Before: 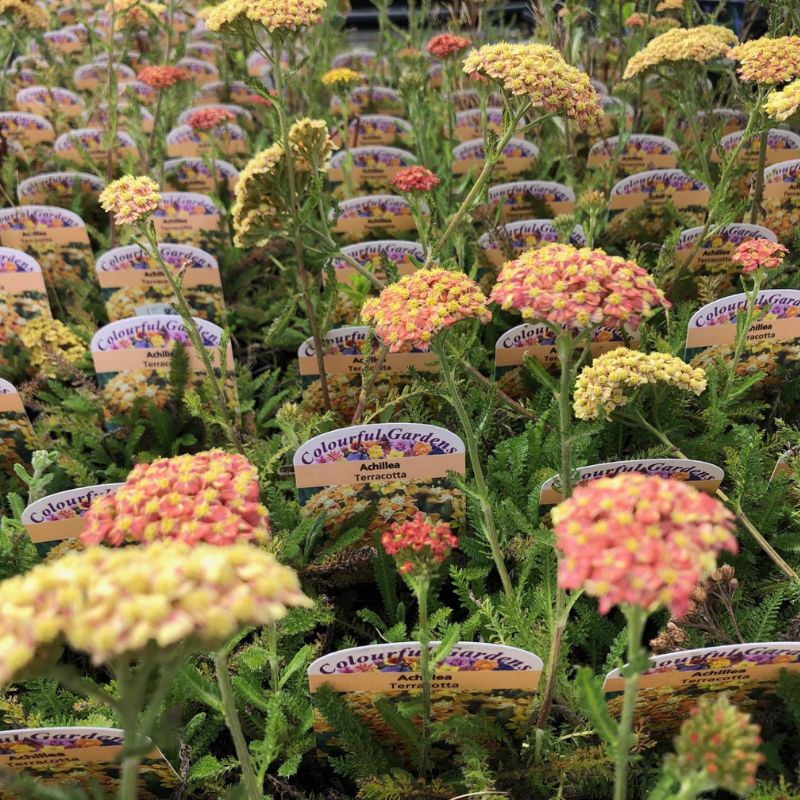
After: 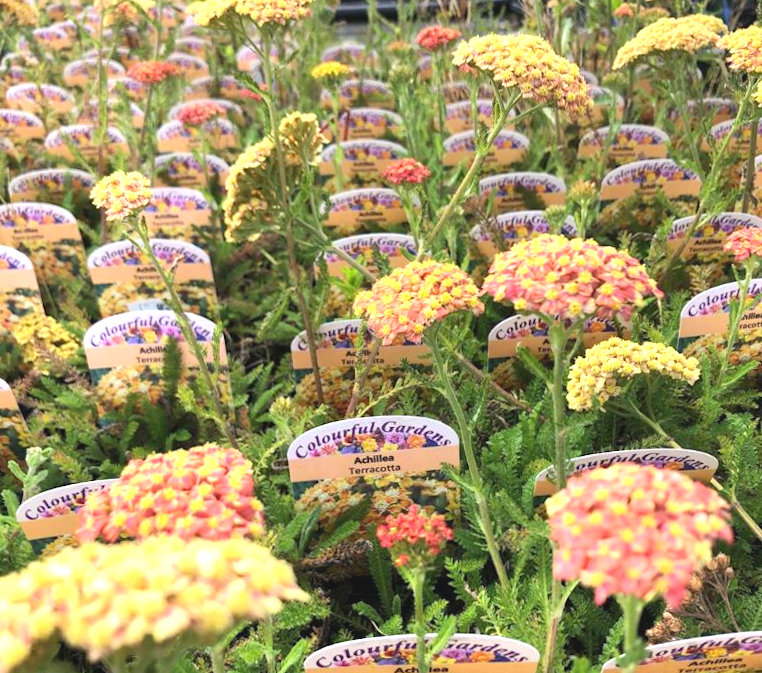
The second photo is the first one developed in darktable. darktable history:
exposure: black level correction 0, exposure 1.015 EV, compensate exposure bias true, compensate highlight preservation false
rotate and perspective: rotation -0.45°, automatic cropping original format, crop left 0.008, crop right 0.992, crop top 0.012, crop bottom 0.988
crop and rotate: angle 0.2°, left 0.275%, right 3.127%, bottom 14.18%
contrast brightness saturation: contrast -0.11
